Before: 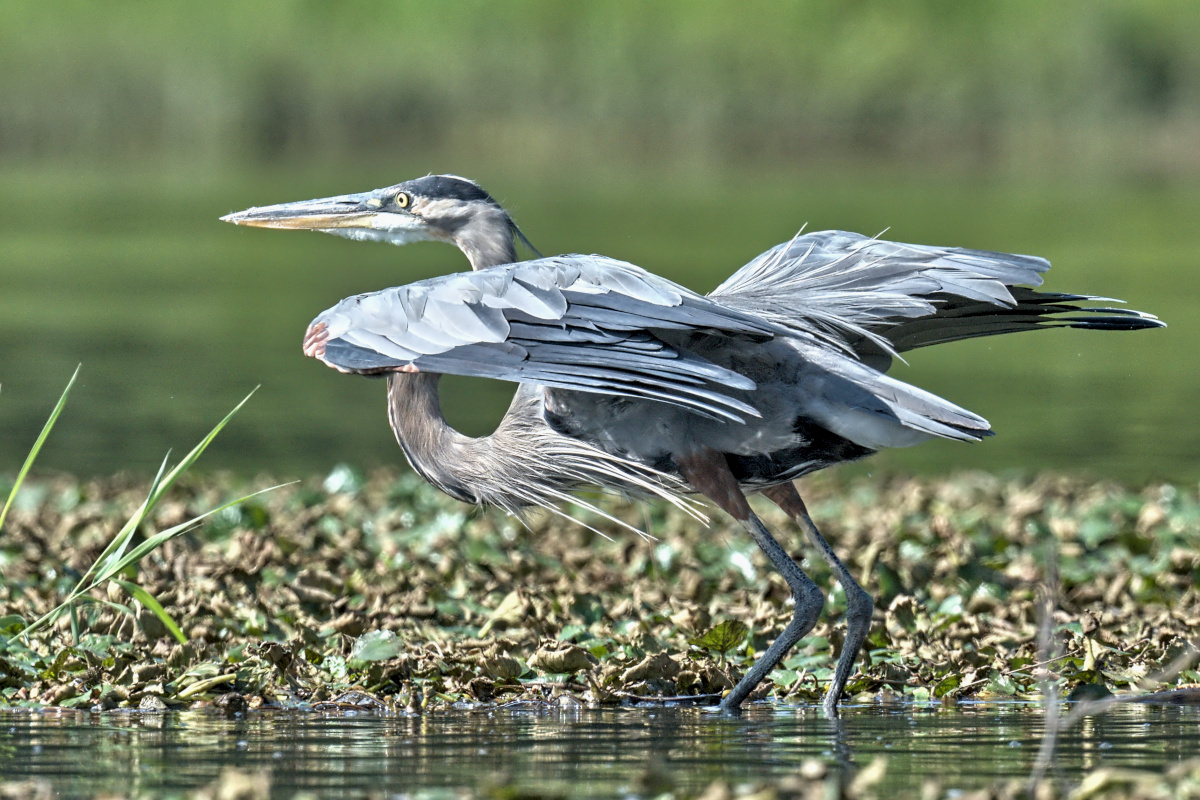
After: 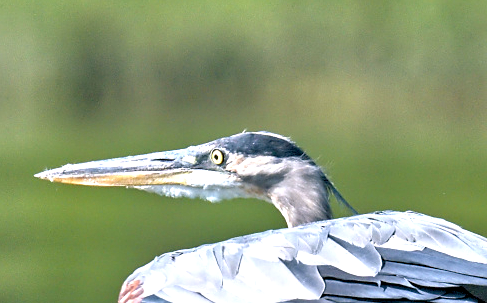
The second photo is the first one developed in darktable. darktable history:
sharpen: radius 1.272, amount 0.305, threshold 0
exposure: black level correction 0.001, exposure 0.5 EV, compensate exposure bias true, compensate highlight preservation false
crop: left 15.452%, top 5.459%, right 43.956%, bottom 56.62%
color balance rgb: shadows lift › chroma 2%, shadows lift › hue 217.2°, power › chroma 0.25%, power › hue 60°, highlights gain › chroma 1.5%, highlights gain › hue 309.6°, global offset › luminance -0.5%, perceptual saturation grading › global saturation 15%, global vibrance 20%
